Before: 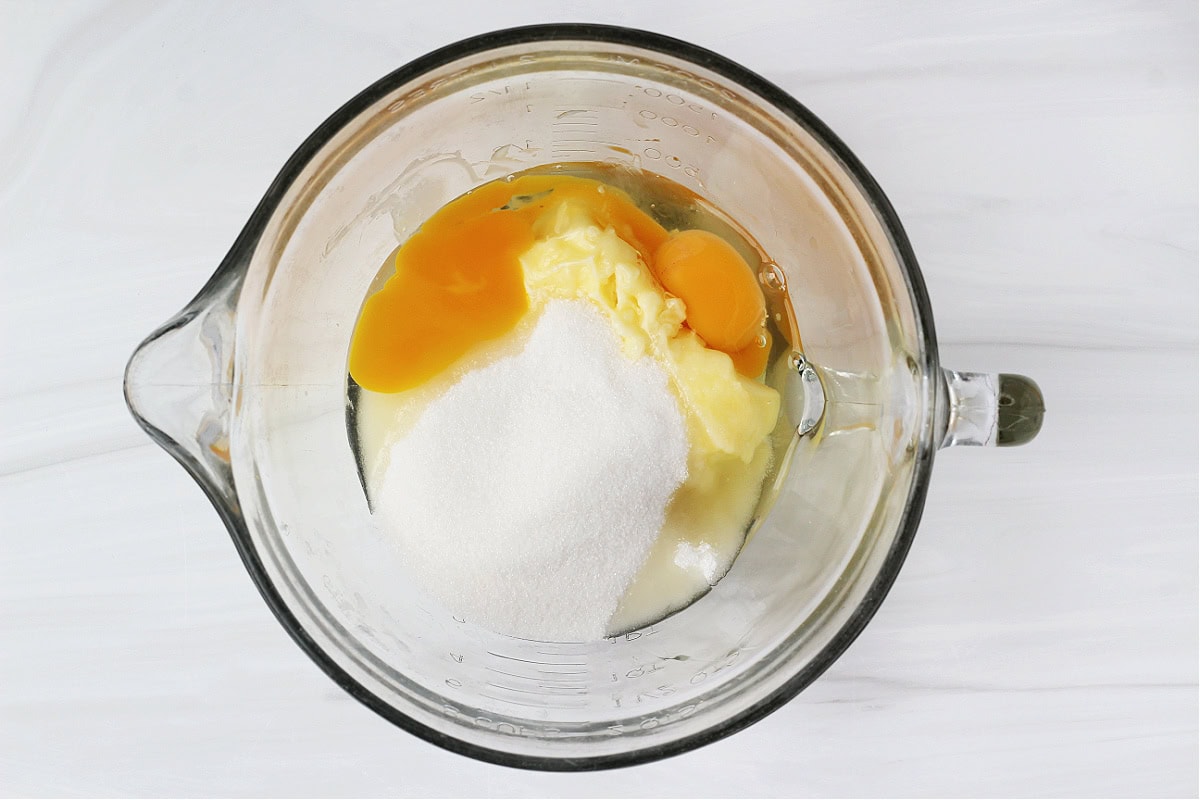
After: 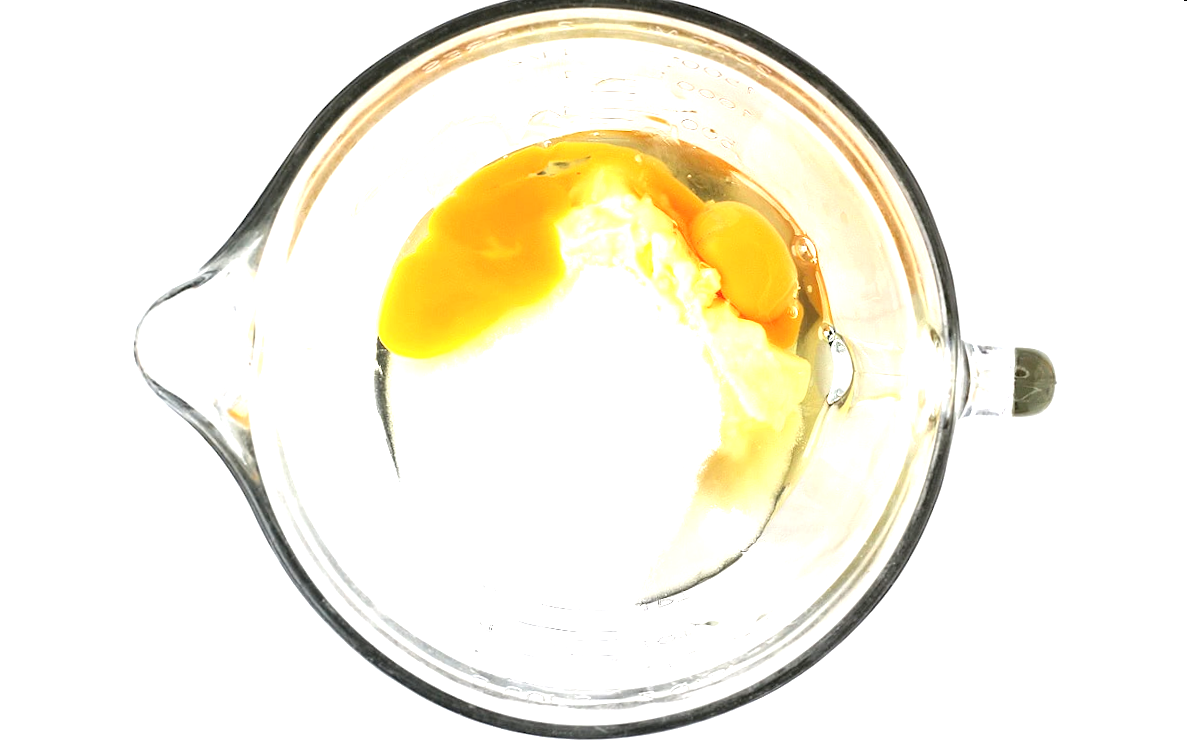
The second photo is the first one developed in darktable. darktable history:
exposure: black level correction 0, exposure 1.3 EV, compensate exposure bias true, compensate highlight preservation false
rotate and perspective: rotation 0.679°, lens shift (horizontal) 0.136, crop left 0.009, crop right 0.991, crop top 0.078, crop bottom 0.95
